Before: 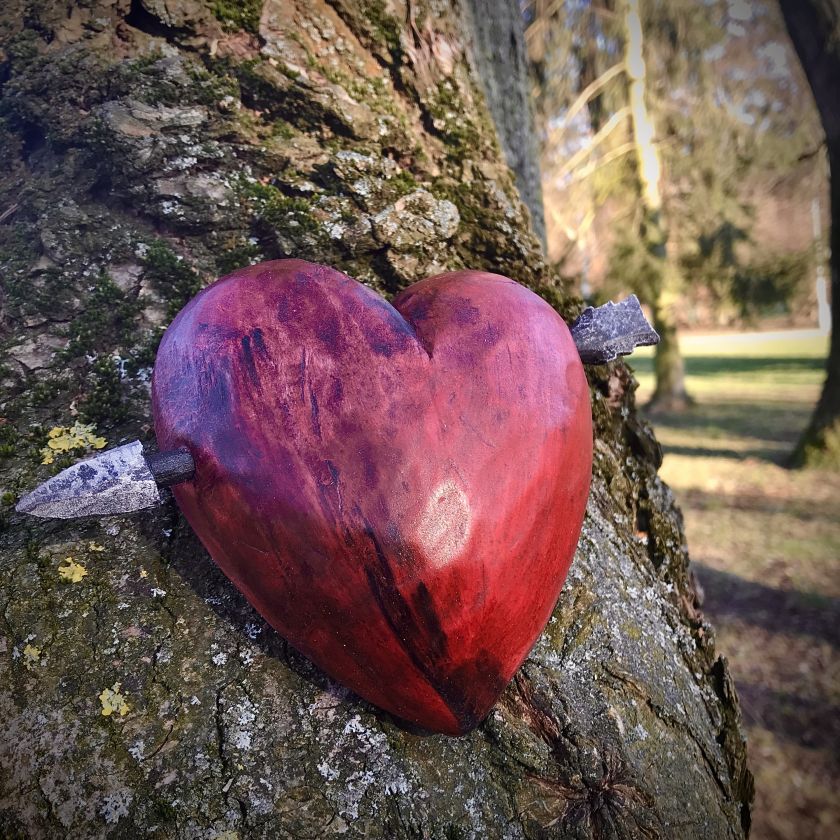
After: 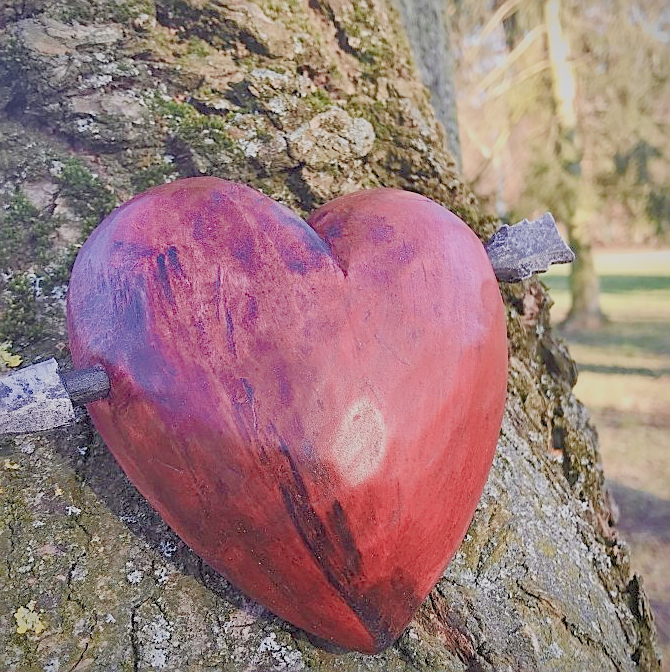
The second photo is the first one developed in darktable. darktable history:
crop and rotate: left 10.23%, top 9.8%, right 9.9%, bottom 10.089%
filmic rgb: black relative exposure -15.94 EV, white relative exposure 7.97 EV, hardness 4.1, latitude 49.78%, contrast 0.516
sharpen: on, module defaults
exposure: black level correction 0, exposure 2.142 EV, compensate exposure bias true, compensate highlight preservation false
tone equalizer: smoothing diameter 24.92%, edges refinement/feathering 9.08, preserve details guided filter
contrast brightness saturation: contrast 0.035, brightness -0.042
